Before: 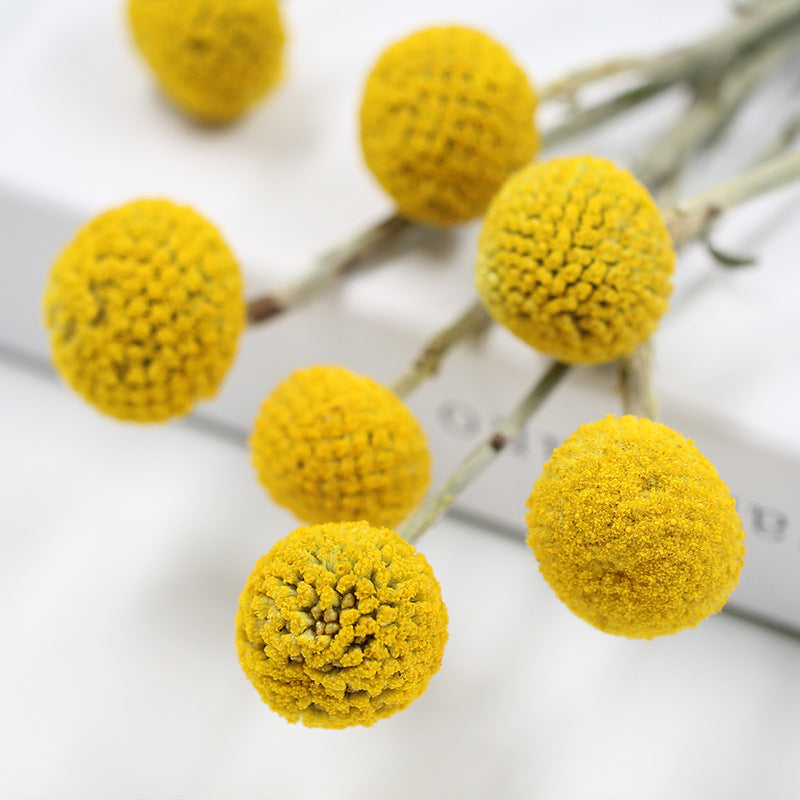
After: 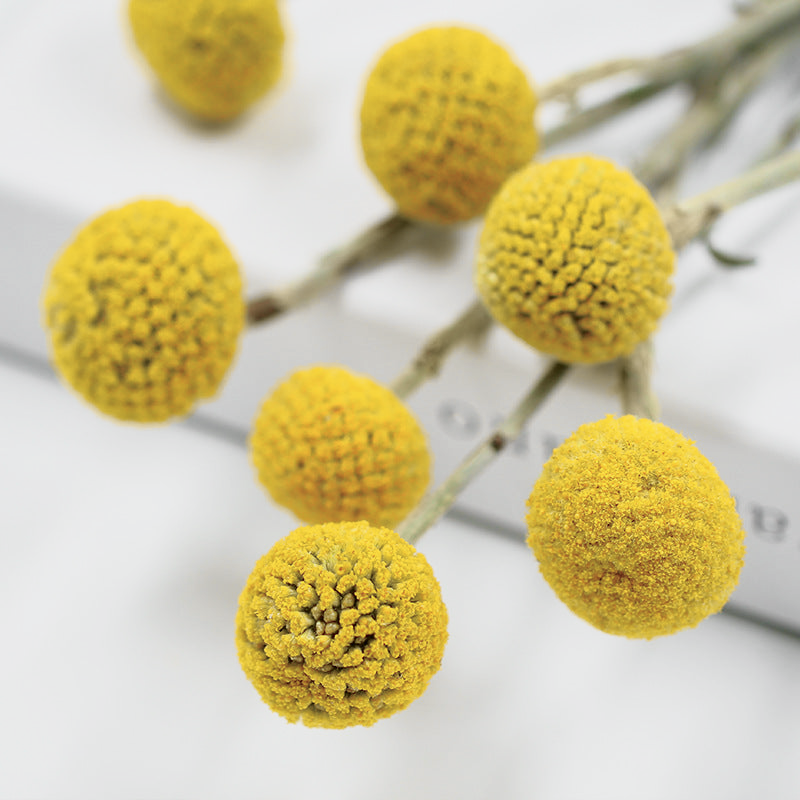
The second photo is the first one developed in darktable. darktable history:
tone curve: curves: ch0 [(0, 0) (0.058, 0.037) (0.214, 0.183) (0.304, 0.288) (0.561, 0.554) (0.687, 0.677) (0.768, 0.768) (0.858, 0.861) (0.987, 0.945)]; ch1 [(0, 0) (0.172, 0.123) (0.312, 0.296) (0.432, 0.448) (0.471, 0.469) (0.502, 0.5) (0.521, 0.505) (0.565, 0.569) (0.663, 0.663) (0.703, 0.721) (0.857, 0.917) (1, 1)]; ch2 [(0, 0) (0.411, 0.424) (0.485, 0.497) (0.502, 0.5) (0.517, 0.511) (0.556, 0.562) (0.626, 0.594) (0.709, 0.661) (1, 1)], color space Lab, independent channels, preserve colors none
